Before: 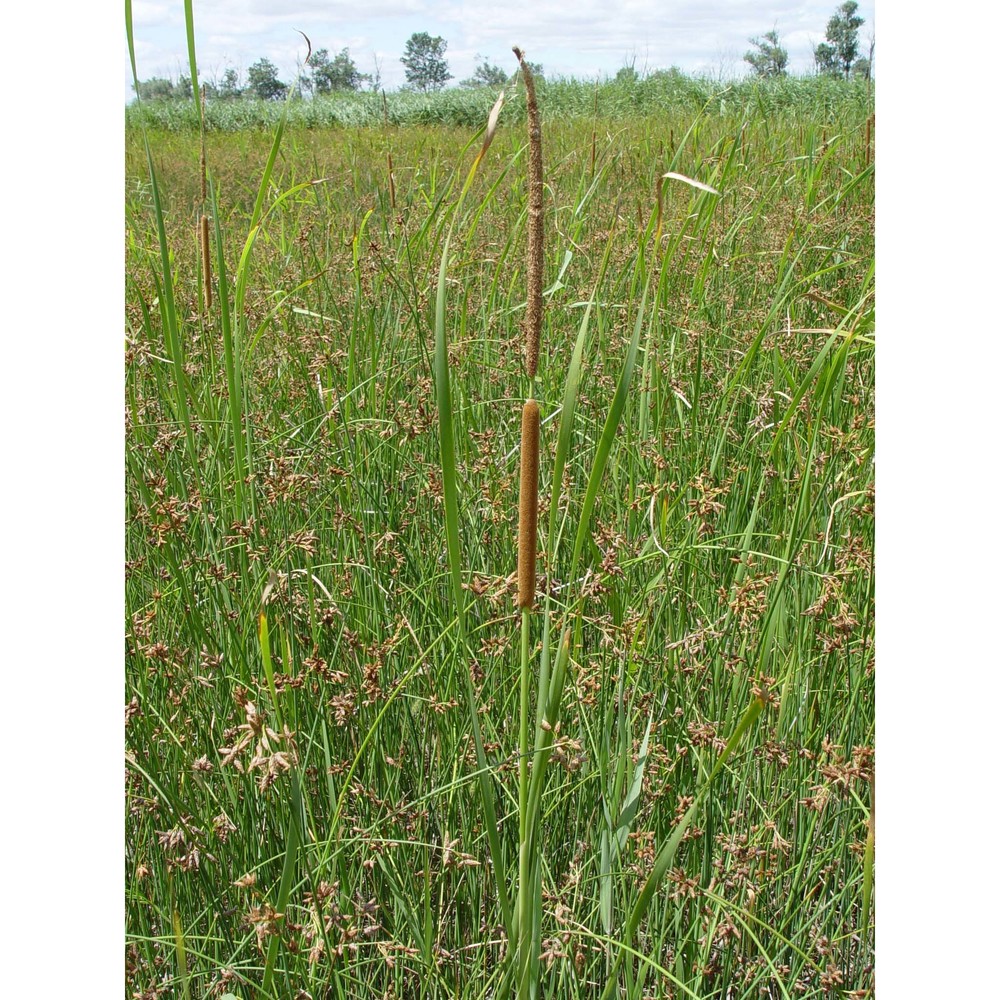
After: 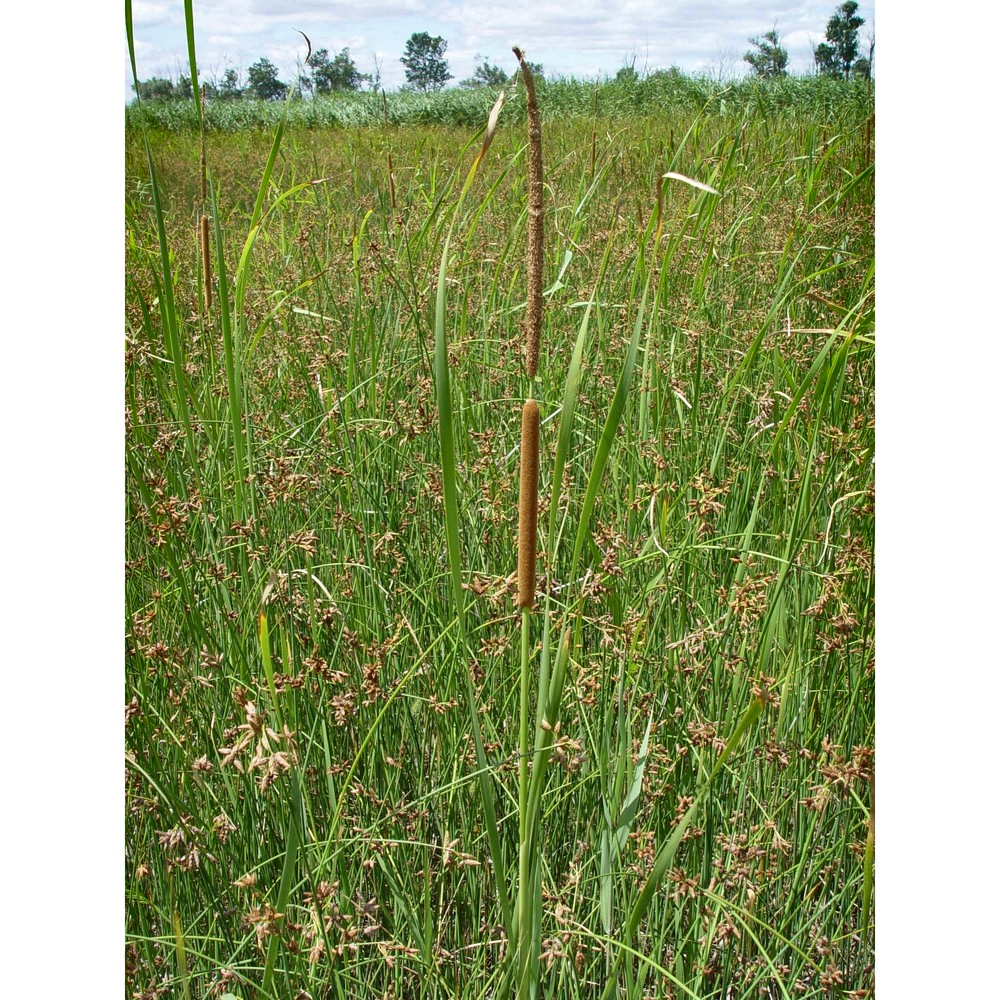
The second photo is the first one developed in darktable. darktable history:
local contrast: mode bilateral grid, contrast 19, coarseness 51, detail 119%, midtone range 0.2
velvia: strength 14.95%
shadows and highlights: low approximation 0.01, soften with gaussian
